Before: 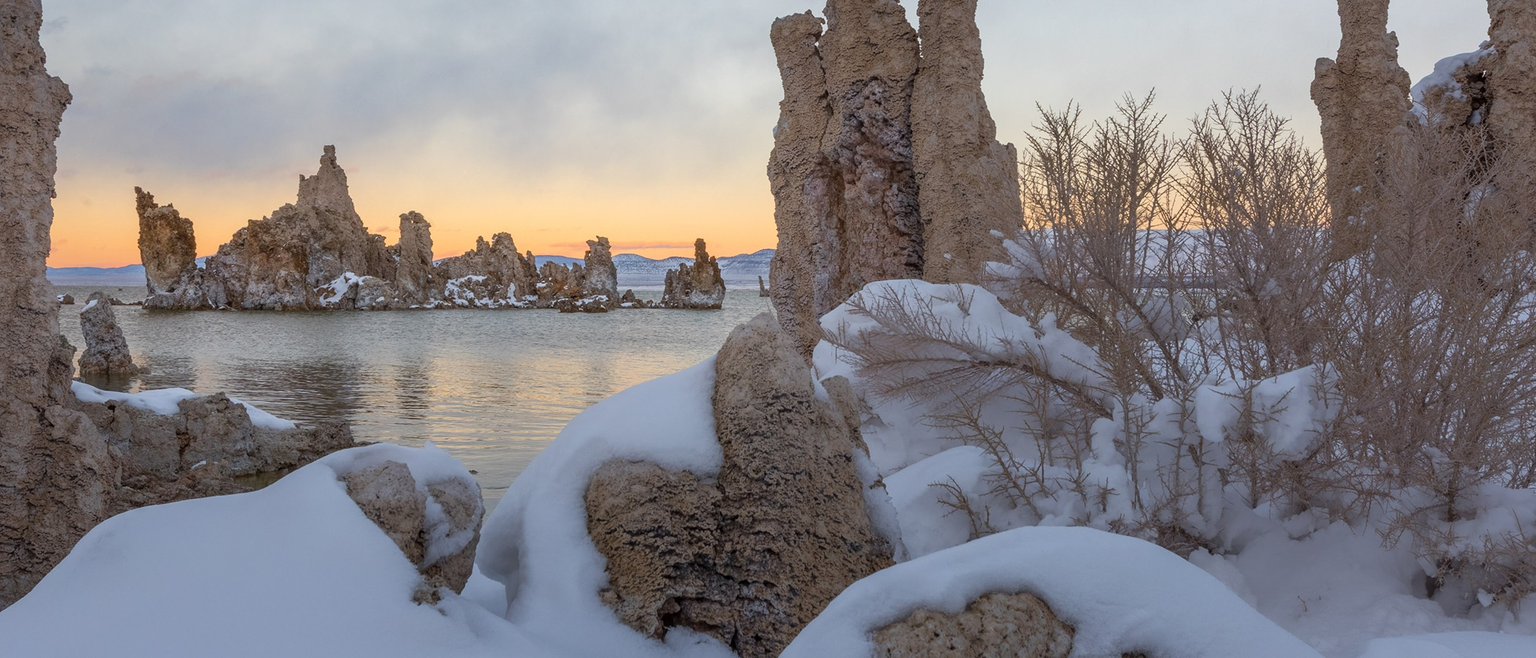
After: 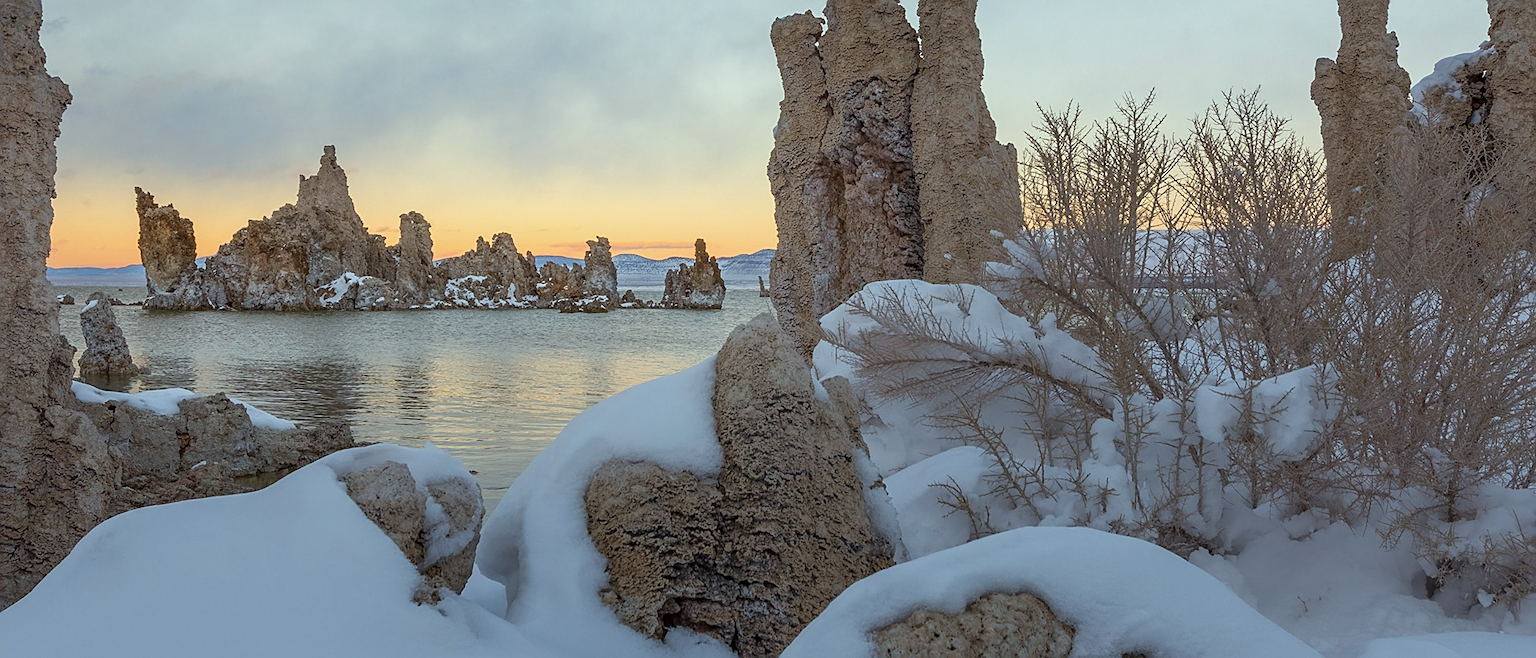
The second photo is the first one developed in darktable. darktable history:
sharpen: amount 0.498
color correction: highlights a* -6.77, highlights b* 0.584
